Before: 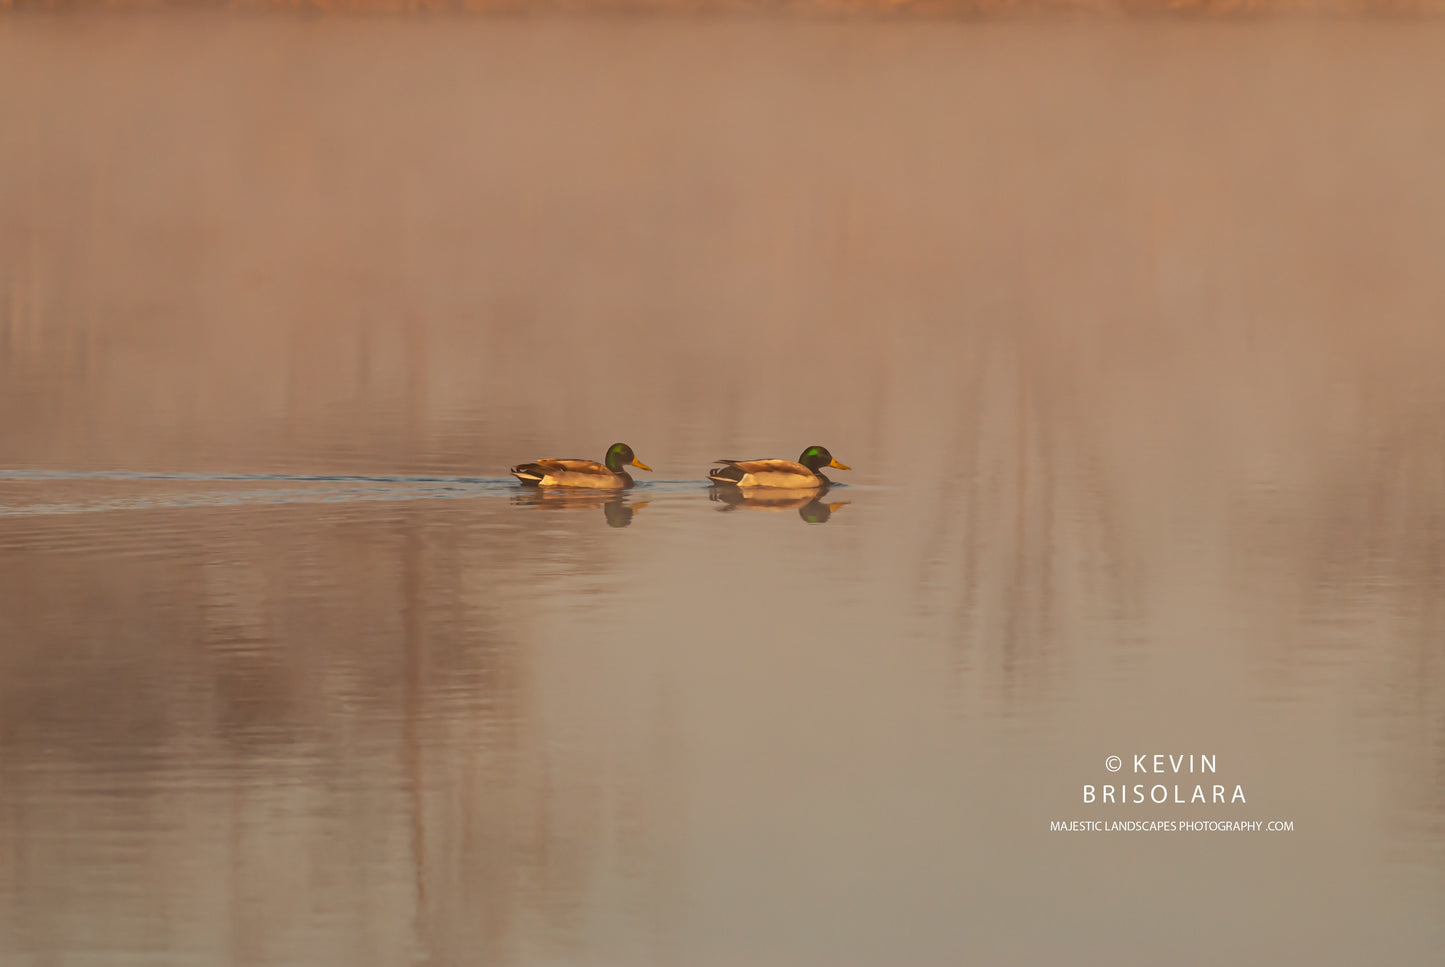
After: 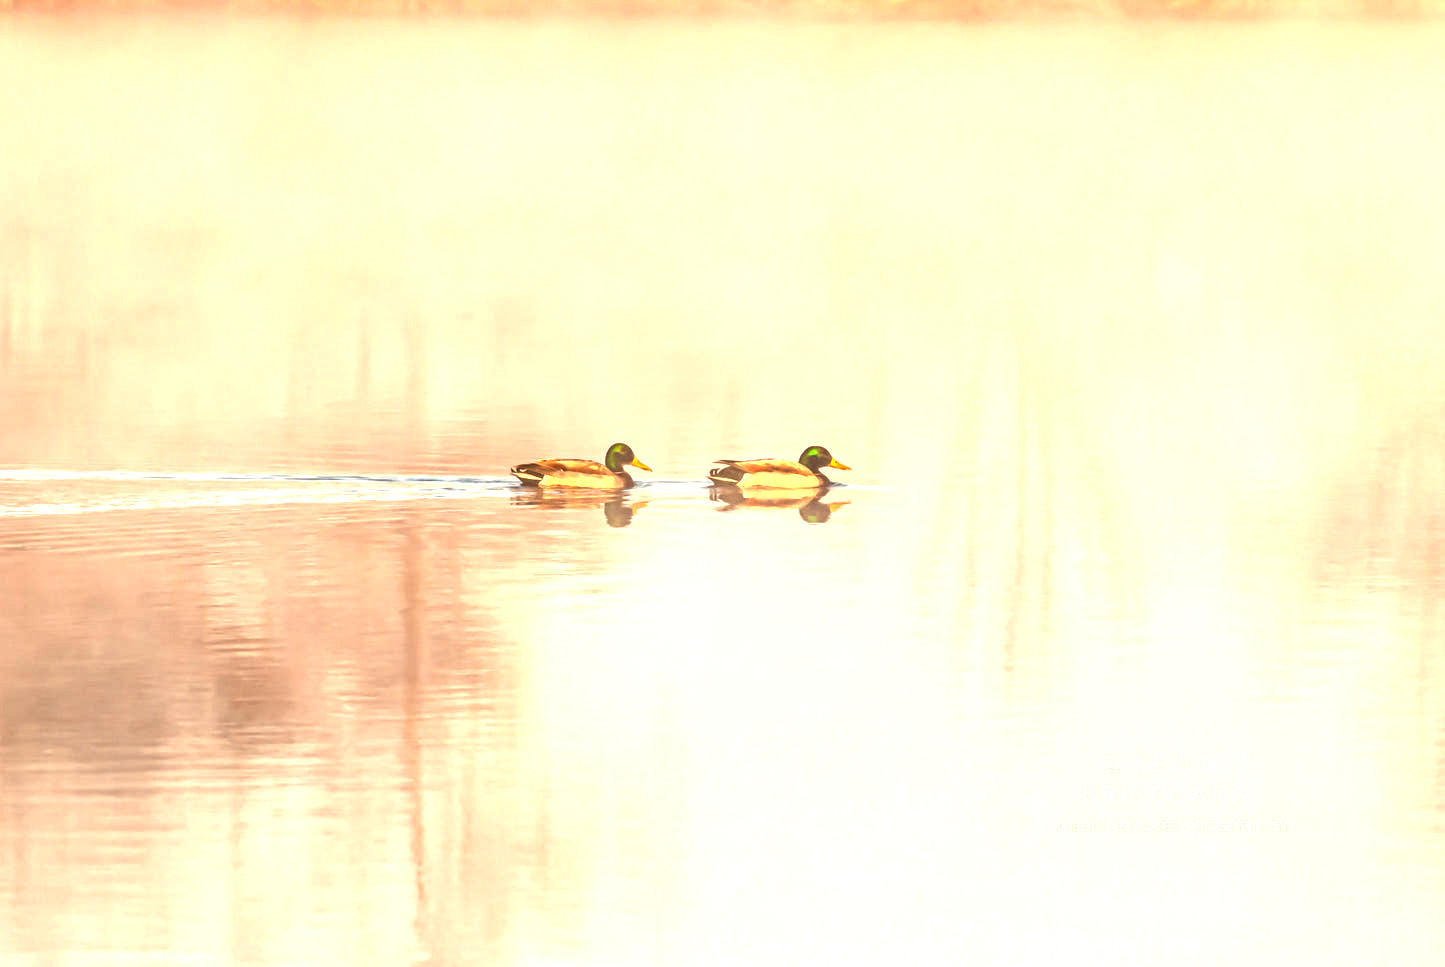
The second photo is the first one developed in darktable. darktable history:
exposure: exposure 2.195 EV, compensate highlight preservation false
local contrast: detail 142%
